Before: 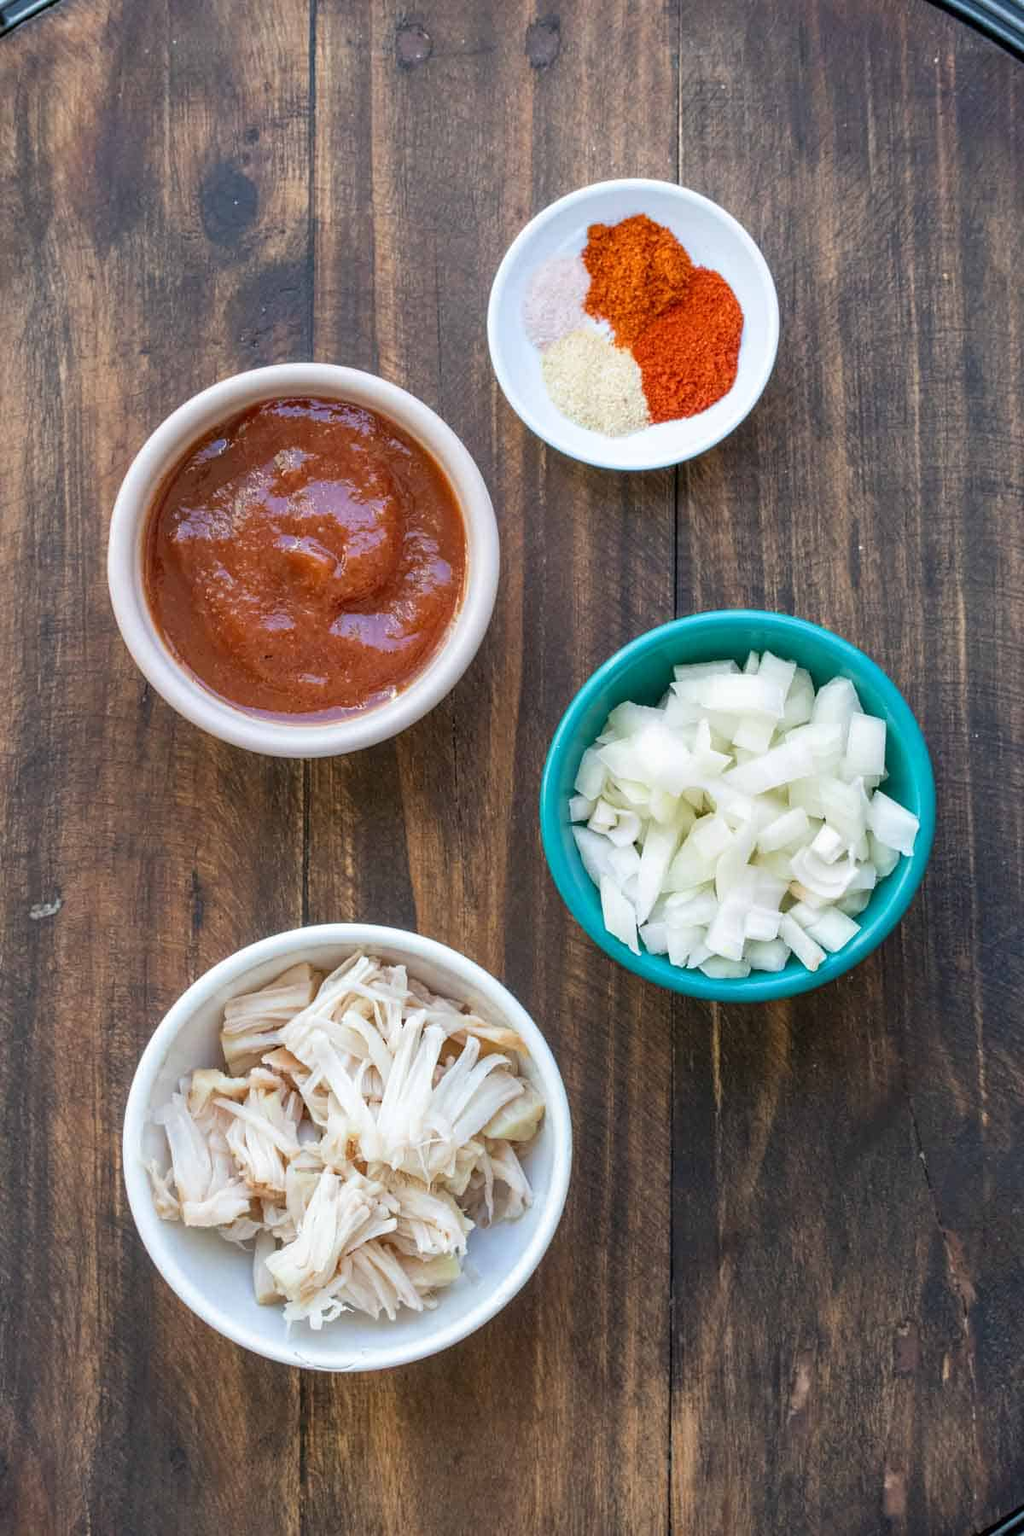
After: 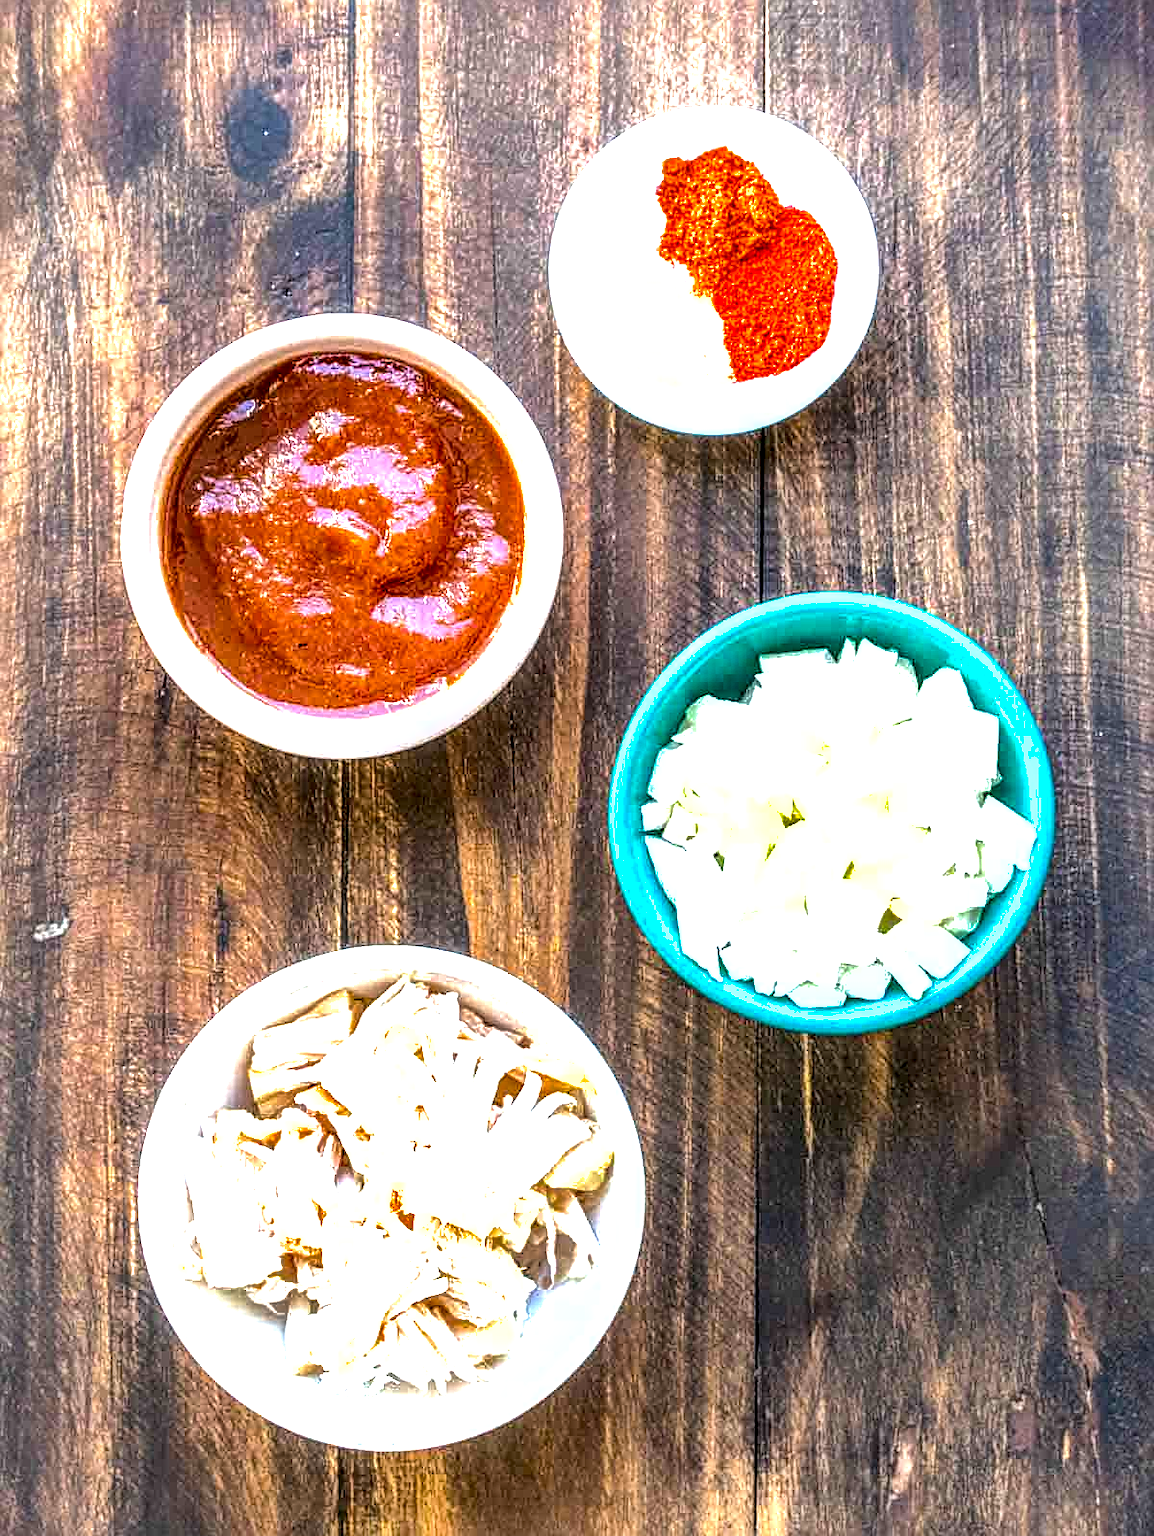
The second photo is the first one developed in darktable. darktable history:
crop and rotate: top 5.525%, bottom 5.724%
tone equalizer: -8 EV -1.05 EV, -7 EV -1 EV, -6 EV -0.842 EV, -5 EV -0.55 EV, -3 EV 0.581 EV, -2 EV 0.849 EV, -1 EV 1 EV, +0 EV 1.08 EV, smoothing diameter 2.09%, edges refinement/feathering 22.77, mask exposure compensation -1.57 EV, filter diffusion 5
local contrast: highlights 3%, shadows 7%, detail 182%
exposure: black level correction 0, exposure 0.7 EV, compensate highlight preservation false
color balance rgb: linear chroma grading › global chroma 0.429%, perceptual saturation grading › global saturation 29.981%, global vibrance 18.975%
sharpen: radius 2.201, amount 0.388, threshold 0.058
shadows and highlights: on, module defaults
